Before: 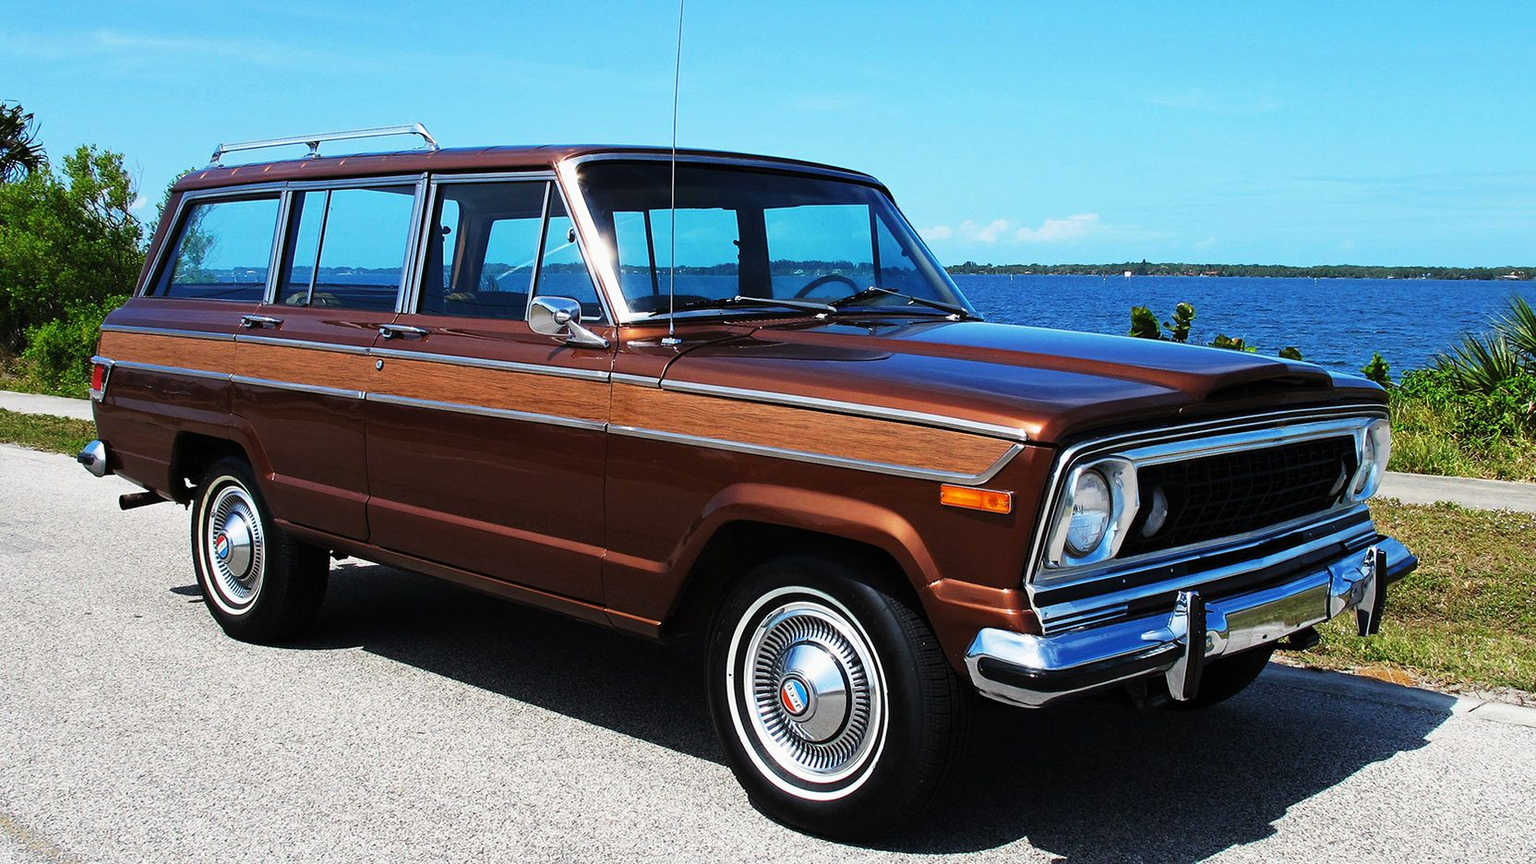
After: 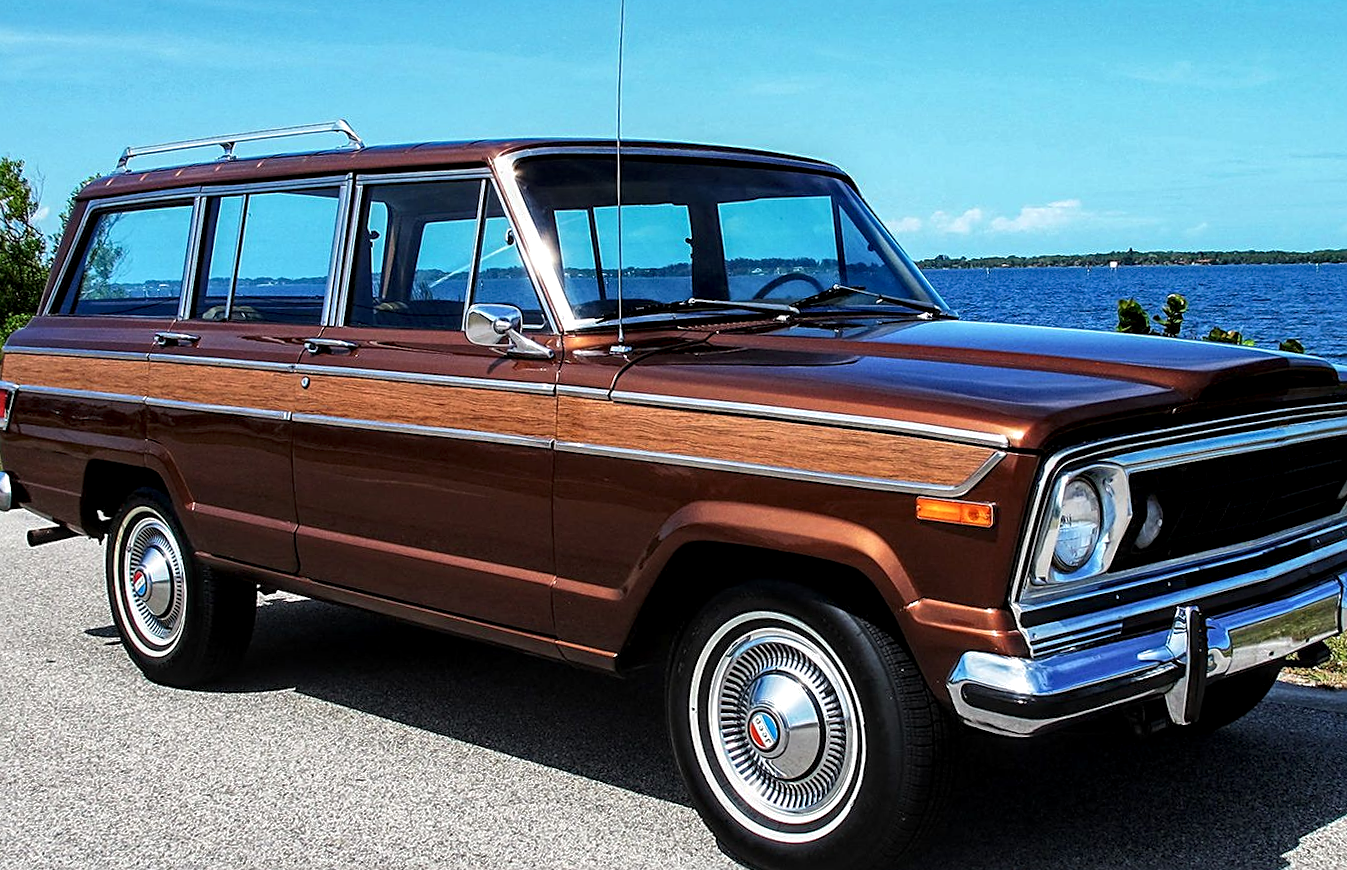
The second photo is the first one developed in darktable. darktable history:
local contrast: detail 160%
sharpen: on, module defaults
contrast equalizer: y [[0.5 ×4, 0.483, 0.43], [0.5 ×6], [0.5 ×6], [0 ×6], [0 ×6]]
shadows and highlights: shadows 9.73, white point adjustment 0.838, highlights -39.21
crop and rotate: angle 1.4°, left 4.382%, top 0.515%, right 11.145%, bottom 2.437%
